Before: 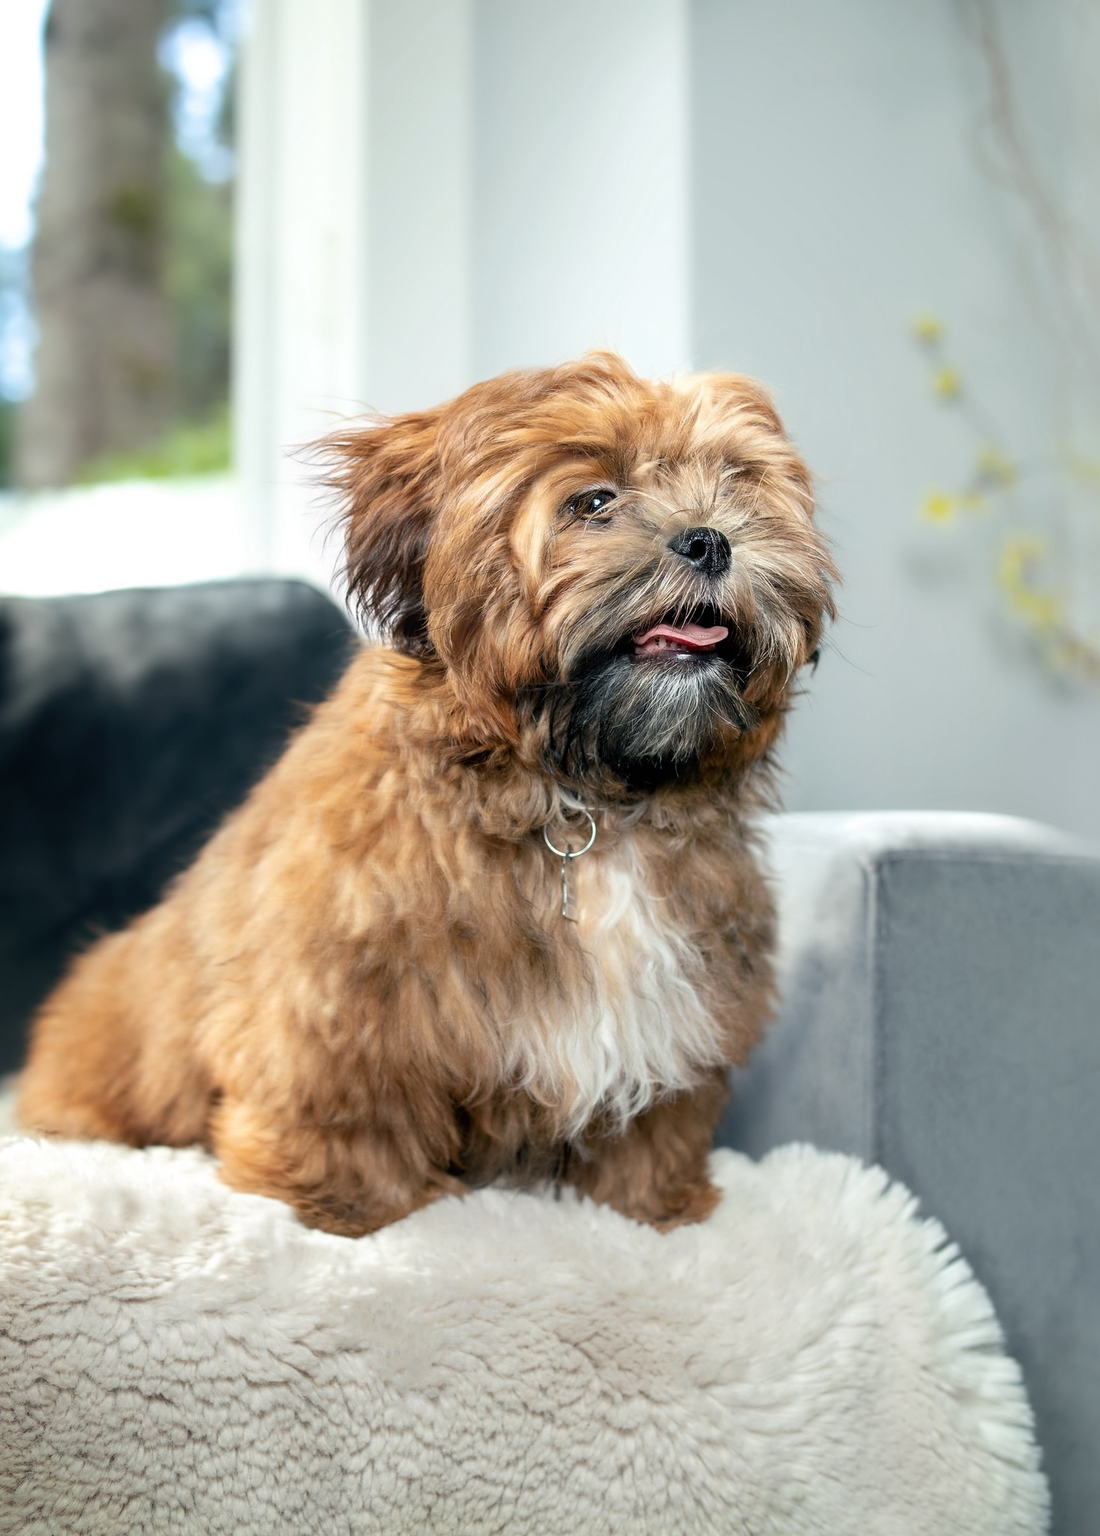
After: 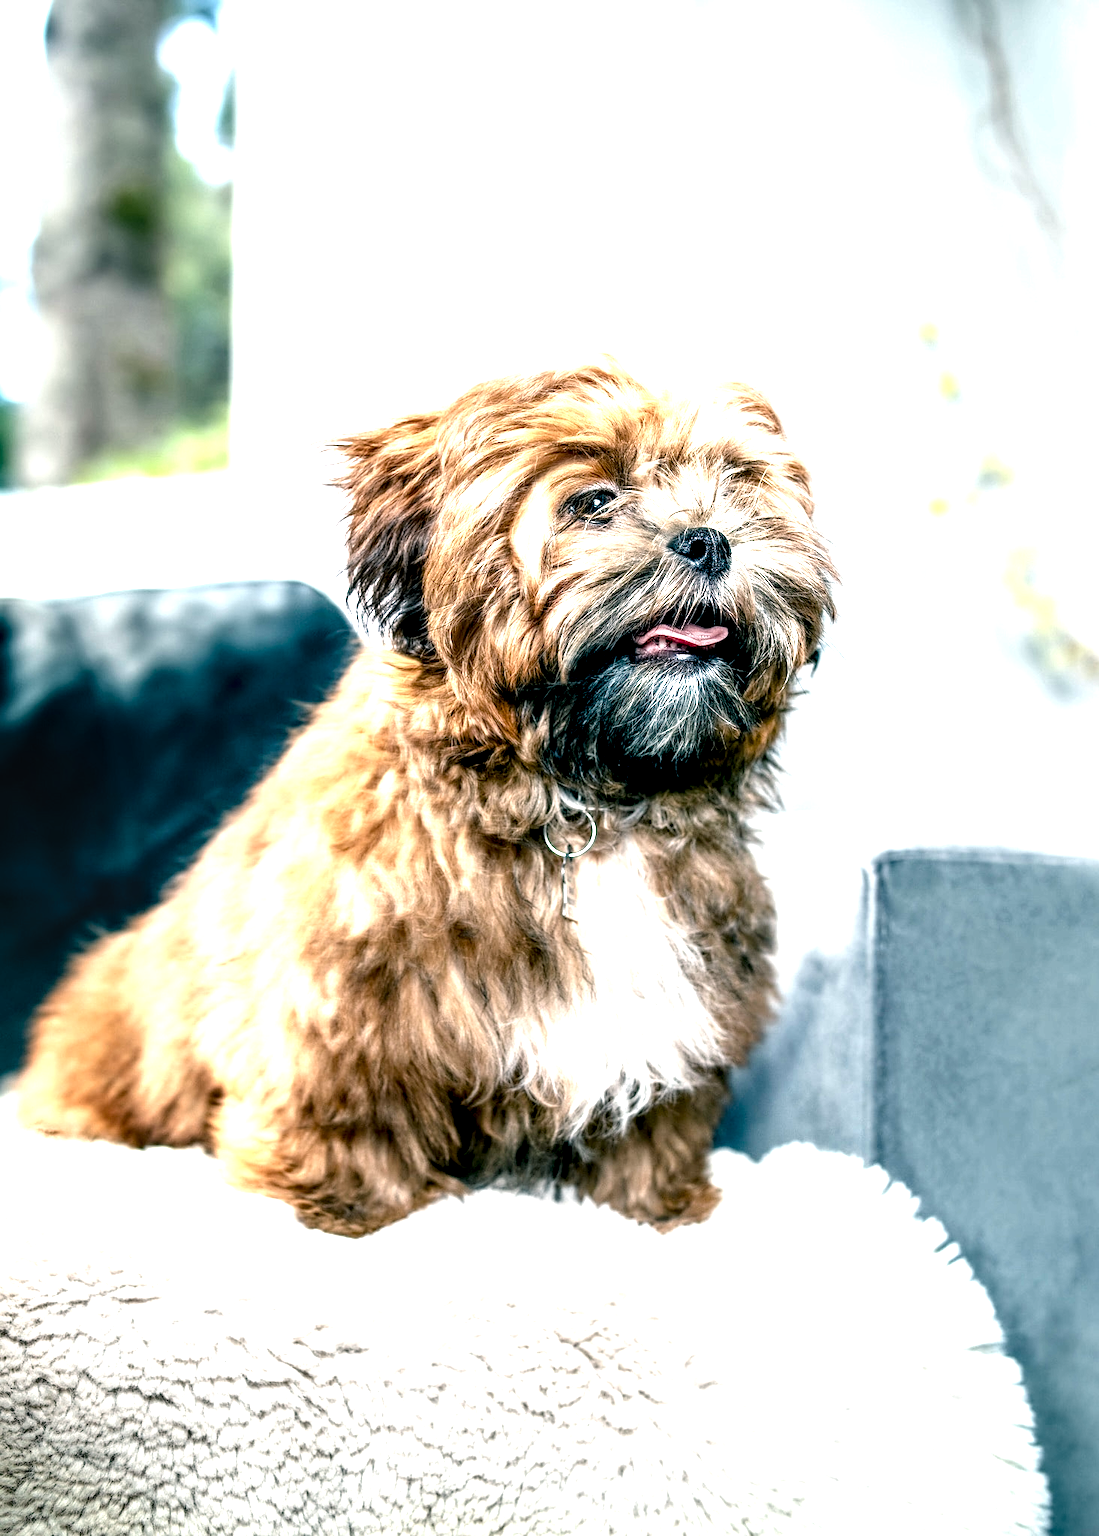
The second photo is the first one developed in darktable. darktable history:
tone equalizer: -8 EV -1.11 EV, -7 EV -1.05 EV, -6 EV -0.831 EV, -5 EV -0.552 EV, -3 EV 0.583 EV, -2 EV 0.847 EV, -1 EV 1 EV, +0 EV 1.06 EV
local contrast: highlights 16%, detail 186%
color balance rgb: power › luminance -7.721%, power › chroma 2.295%, power › hue 219.16°, highlights gain › luminance 14.637%, perceptual saturation grading › global saturation 20%, perceptual saturation grading › highlights -24.964%, perceptual saturation grading › shadows 50.205%, global vibrance 20%
levels: black 8.53%, white 99.91%
